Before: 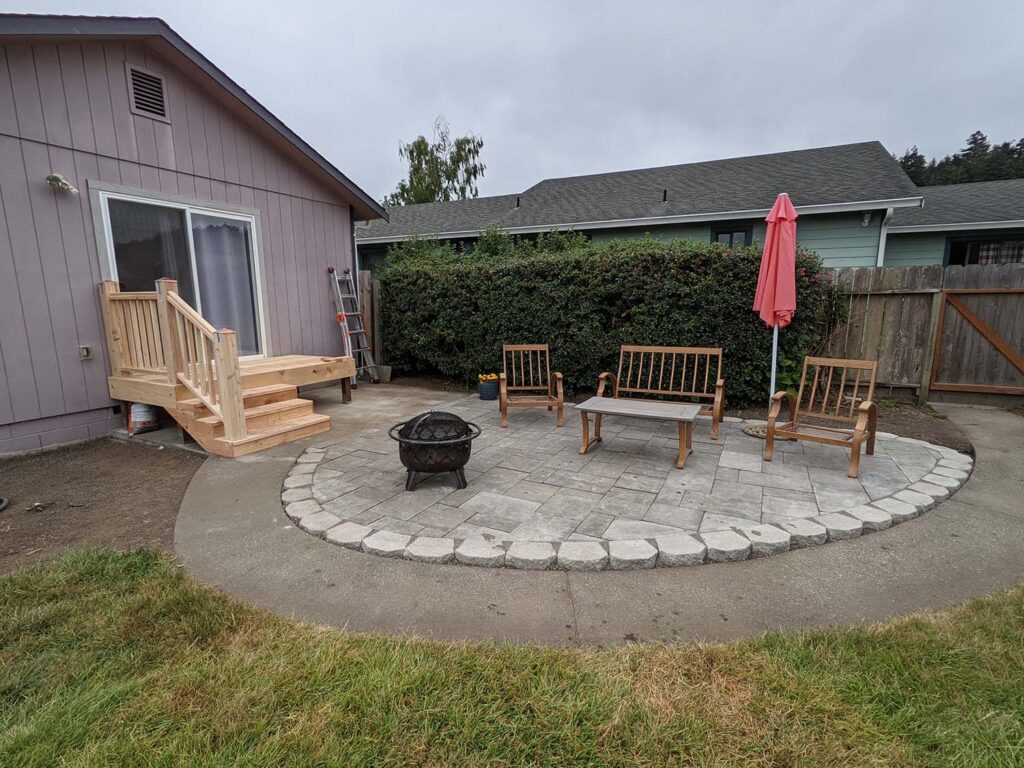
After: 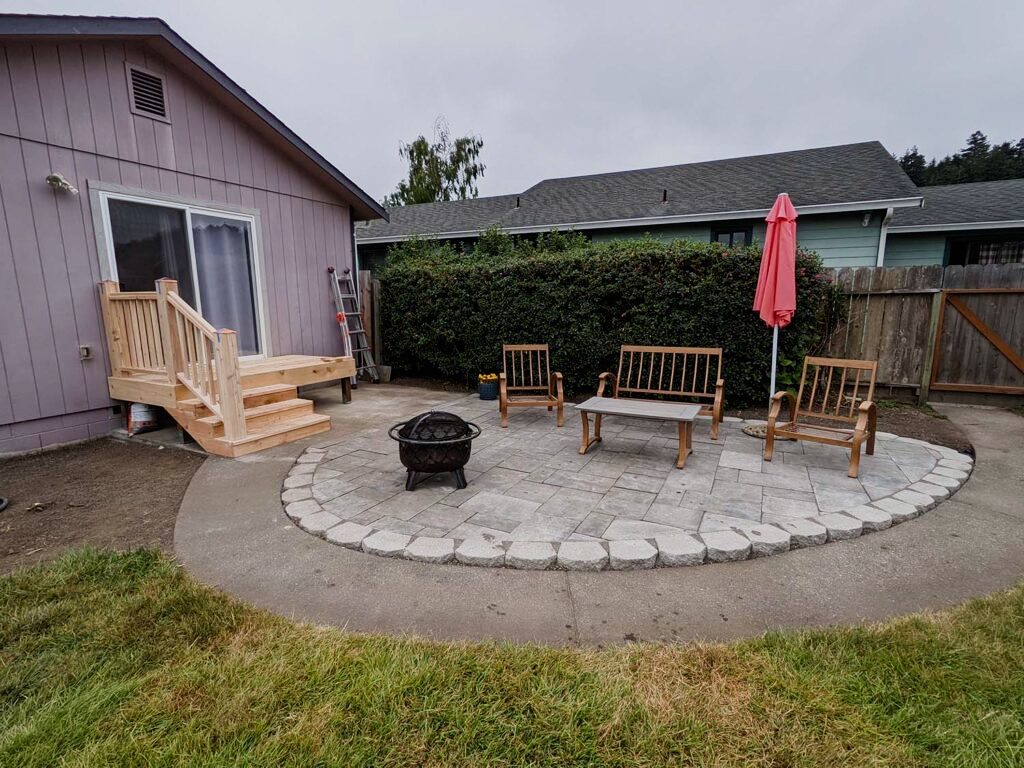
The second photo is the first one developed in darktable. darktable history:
white balance: red 1.009, blue 1.027
sigmoid: on, module defaults
